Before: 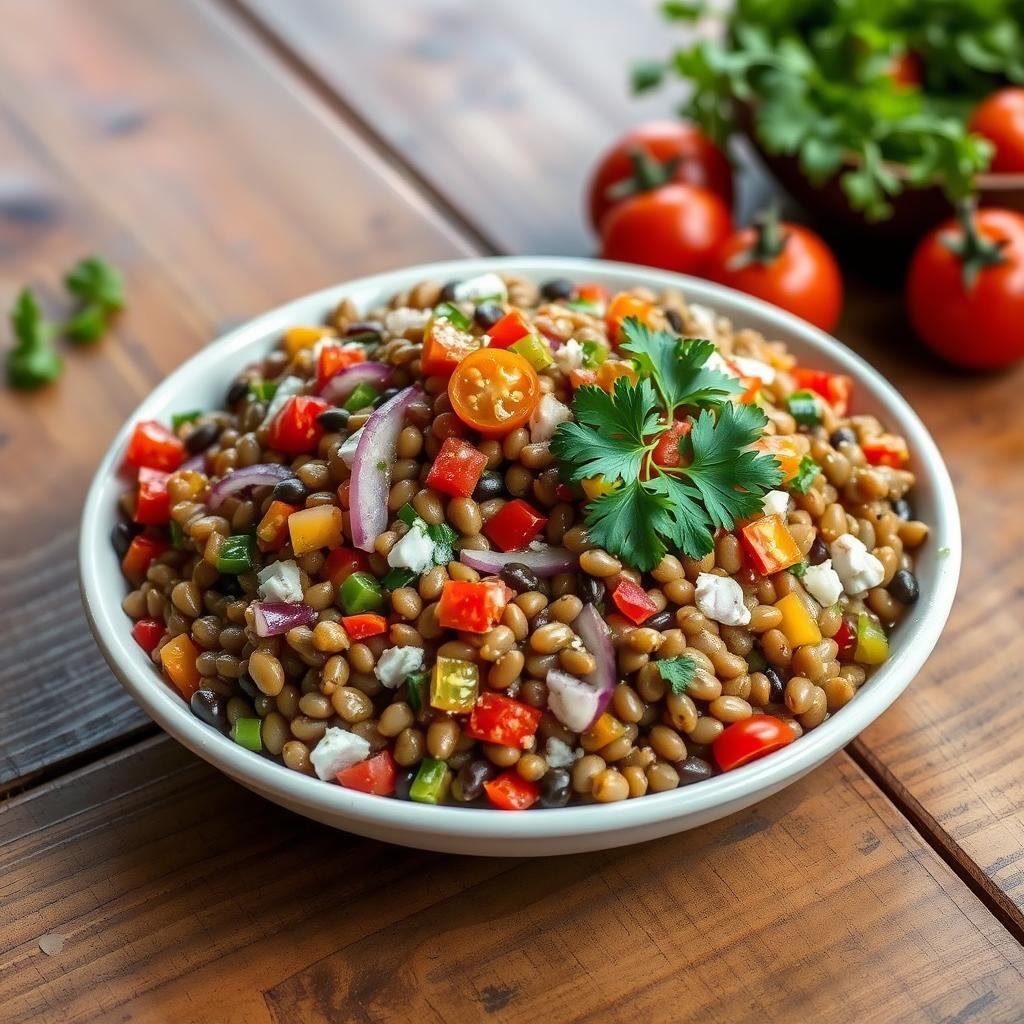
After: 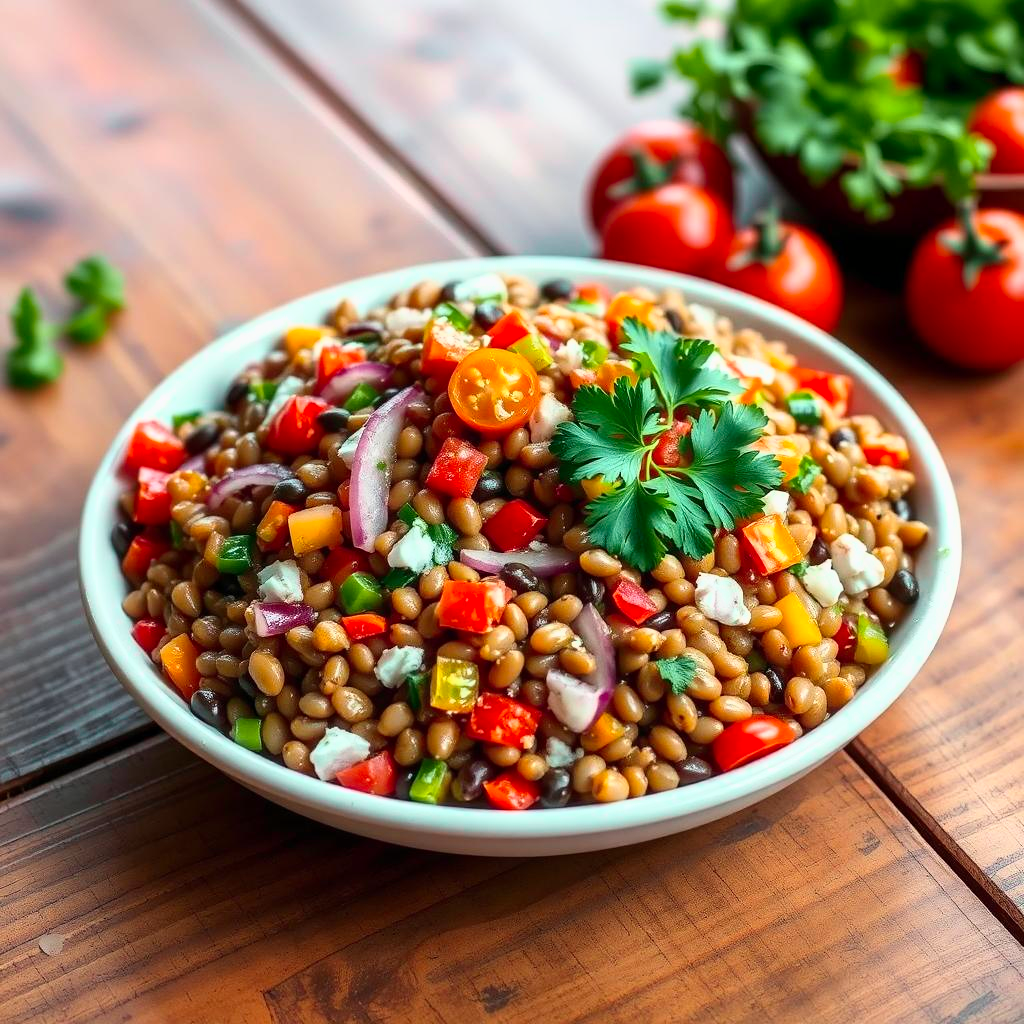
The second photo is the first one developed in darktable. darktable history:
tone curve: curves: ch0 [(0, 0) (0.051, 0.047) (0.102, 0.099) (0.236, 0.249) (0.429, 0.473) (0.67, 0.755) (0.875, 0.948) (1, 0.985)]; ch1 [(0, 0) (0.339, 0.298) (0.402, 0.363) (0.453, 0.413) (0.485, 0.469) (0.494, 0.493) (0.504, 0.502) (0.515, 0.526) (0.563, 0.591) (0.597, 0.639) (0.834, 0.888) (1, 1)]; ch2 [(0, 0) (0.362, 0.353) (0.425, 0.439) (0.501, 0.501) (0.537, 0.538) (0.58, 0.59) (0.642, 0.669) (0.773, 0.856) (1, 1)], color space Lab, independent channels, preserve colors none
